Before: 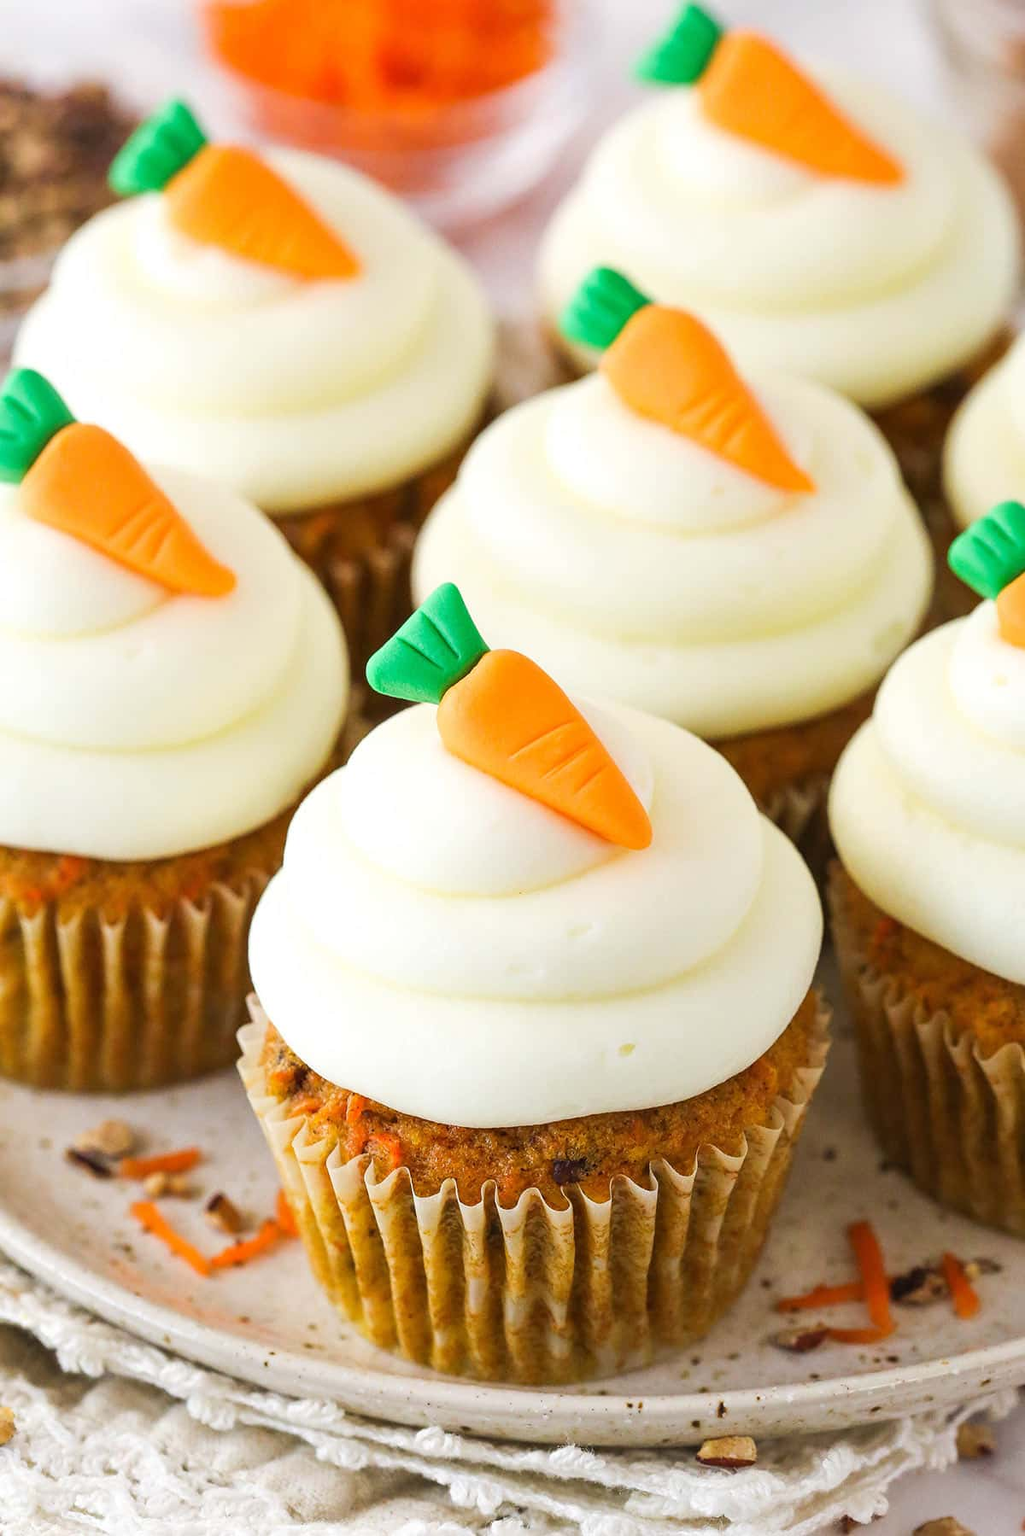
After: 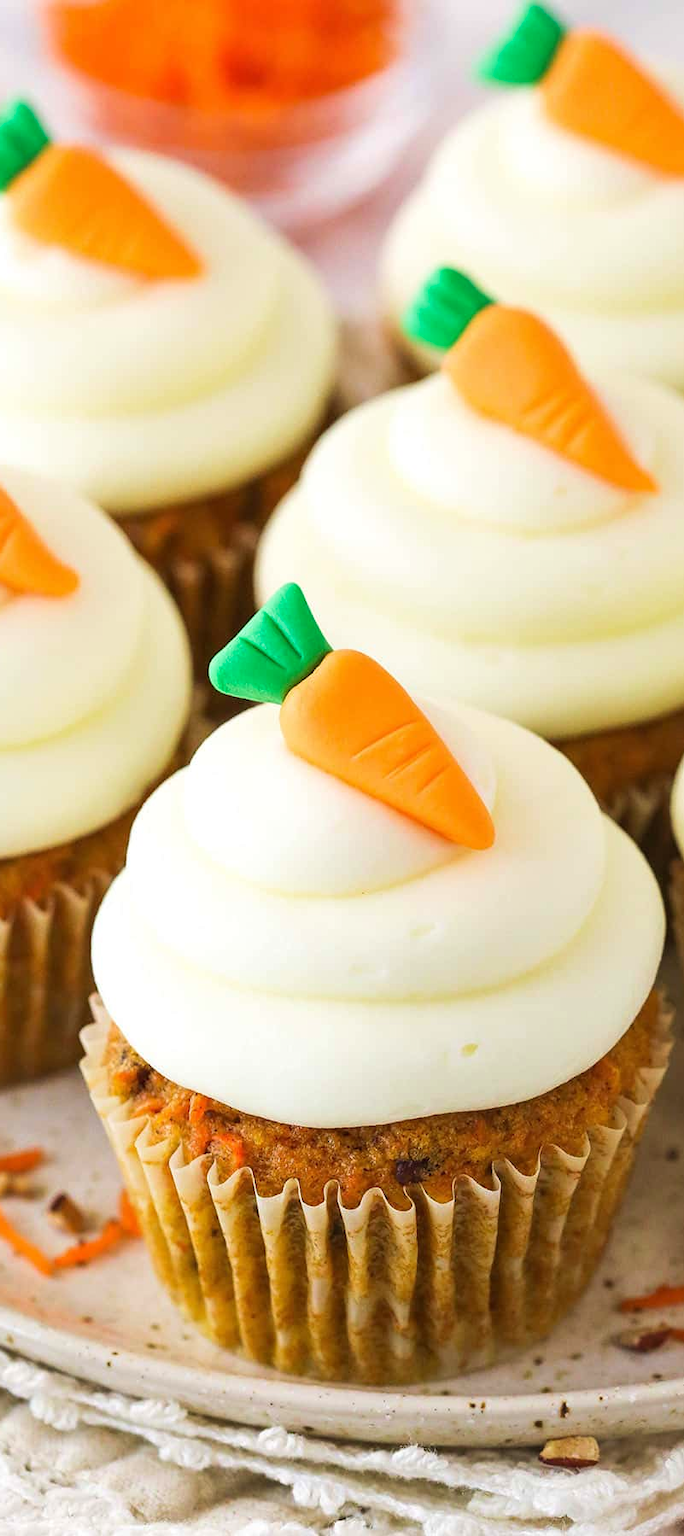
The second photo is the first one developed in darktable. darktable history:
velvia: on, module defaults
crop: left 15.382%, right 17.763%
